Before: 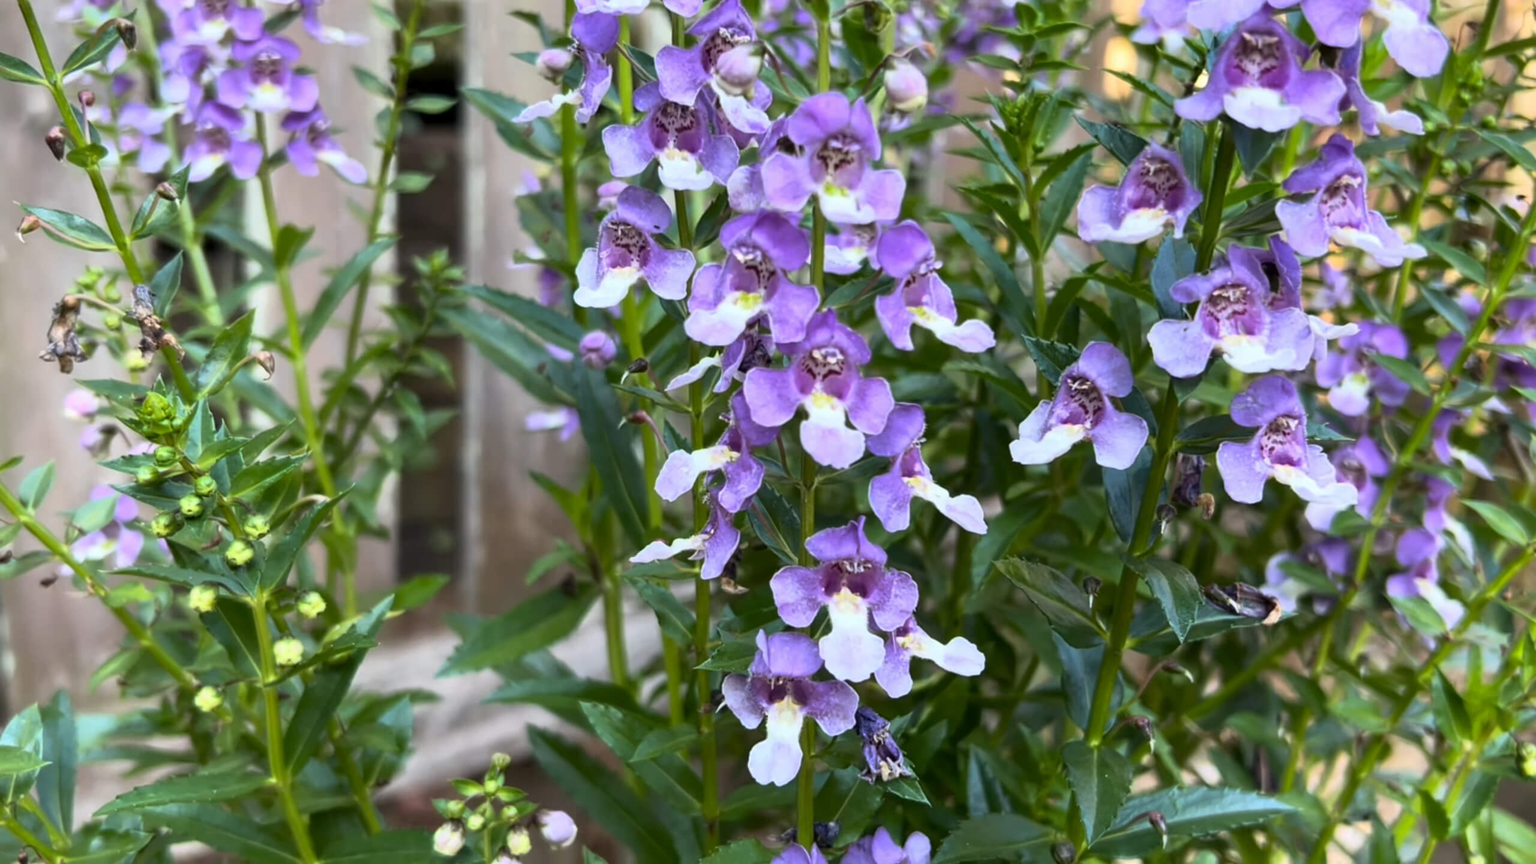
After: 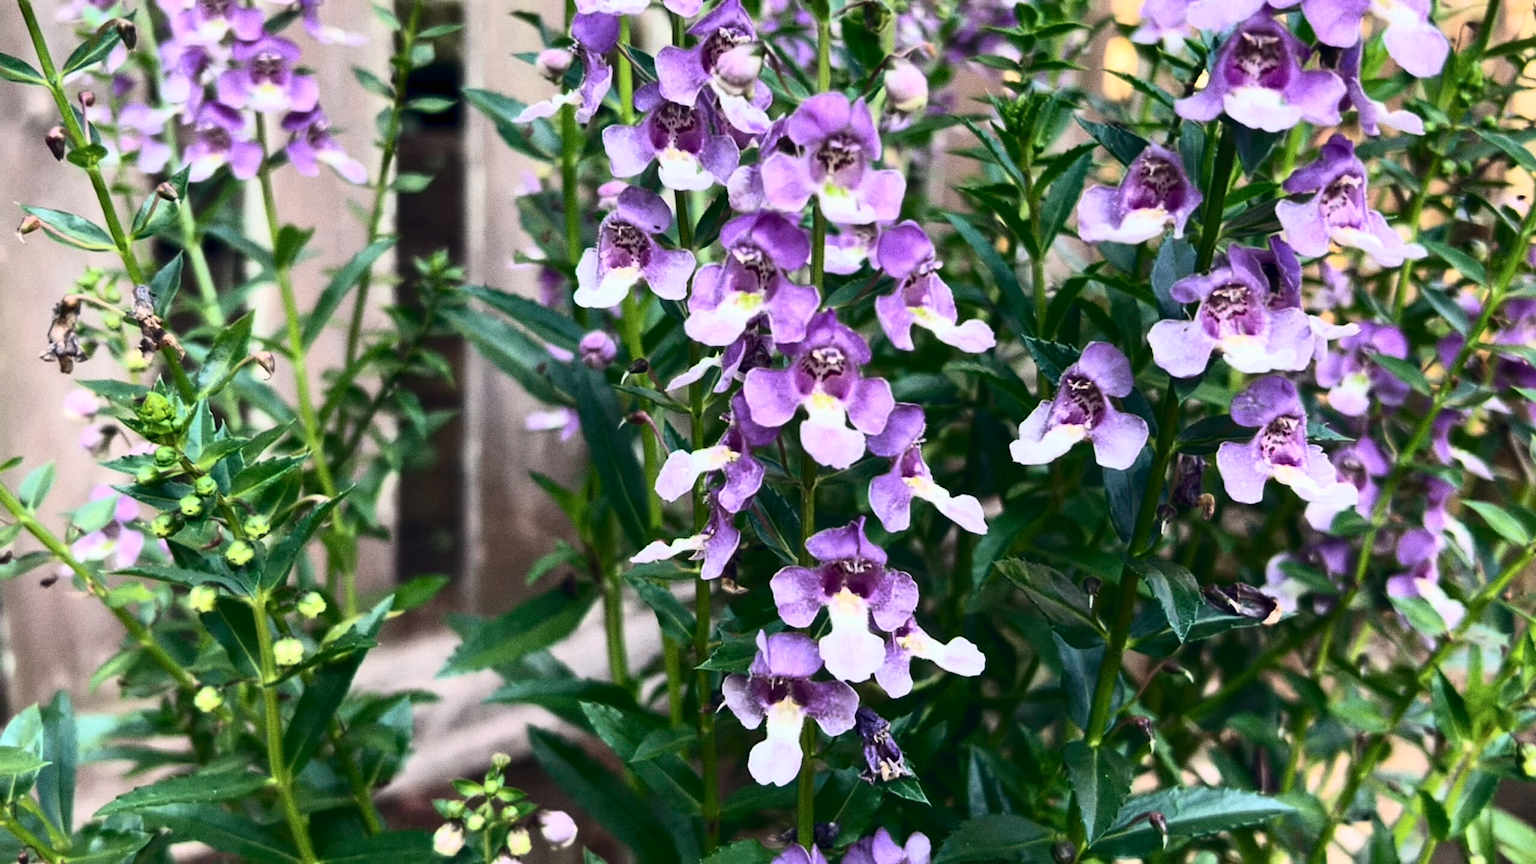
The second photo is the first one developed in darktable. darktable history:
tone curve: curves: ch0 [(0, 0) (0.253, 0.237) (1, 1)]; ch1 [(0, 0) (0.411, 0.385) (0.502, 0.506) (0.557, 0.565) (0.66, 0.683) (1, 1)]; ch2 [(0, 0) (0.394, 0.413) (0.5, 0.5) (1, 1)], color space Lab, independent channels, preserve colors none
color balance rgb: shadows lift › hue 87.51°, highlights gain › chroma 1.62%, highlights gain › hue 55.1°, global offset › chroma 0.1%, global offset › hue 253.66°, linear chroma grading › global chroma 0.5%
contrast brightness saturation: contrast 0.28
grain: coarseness 0.09 ISO, strength 40%
